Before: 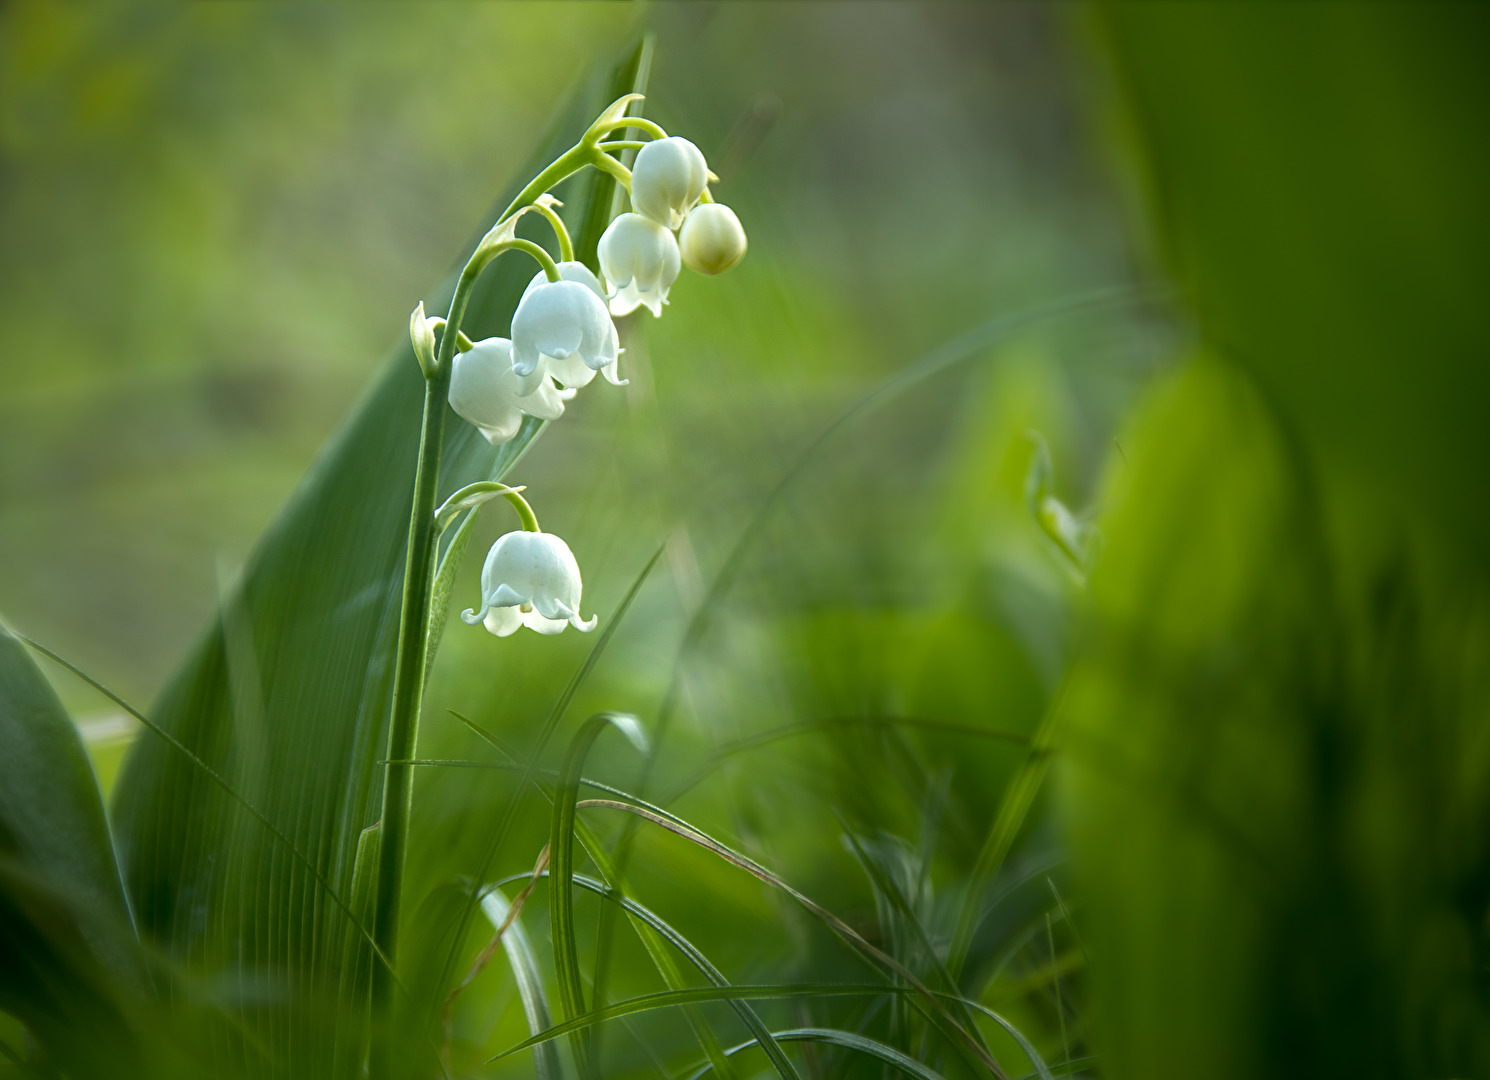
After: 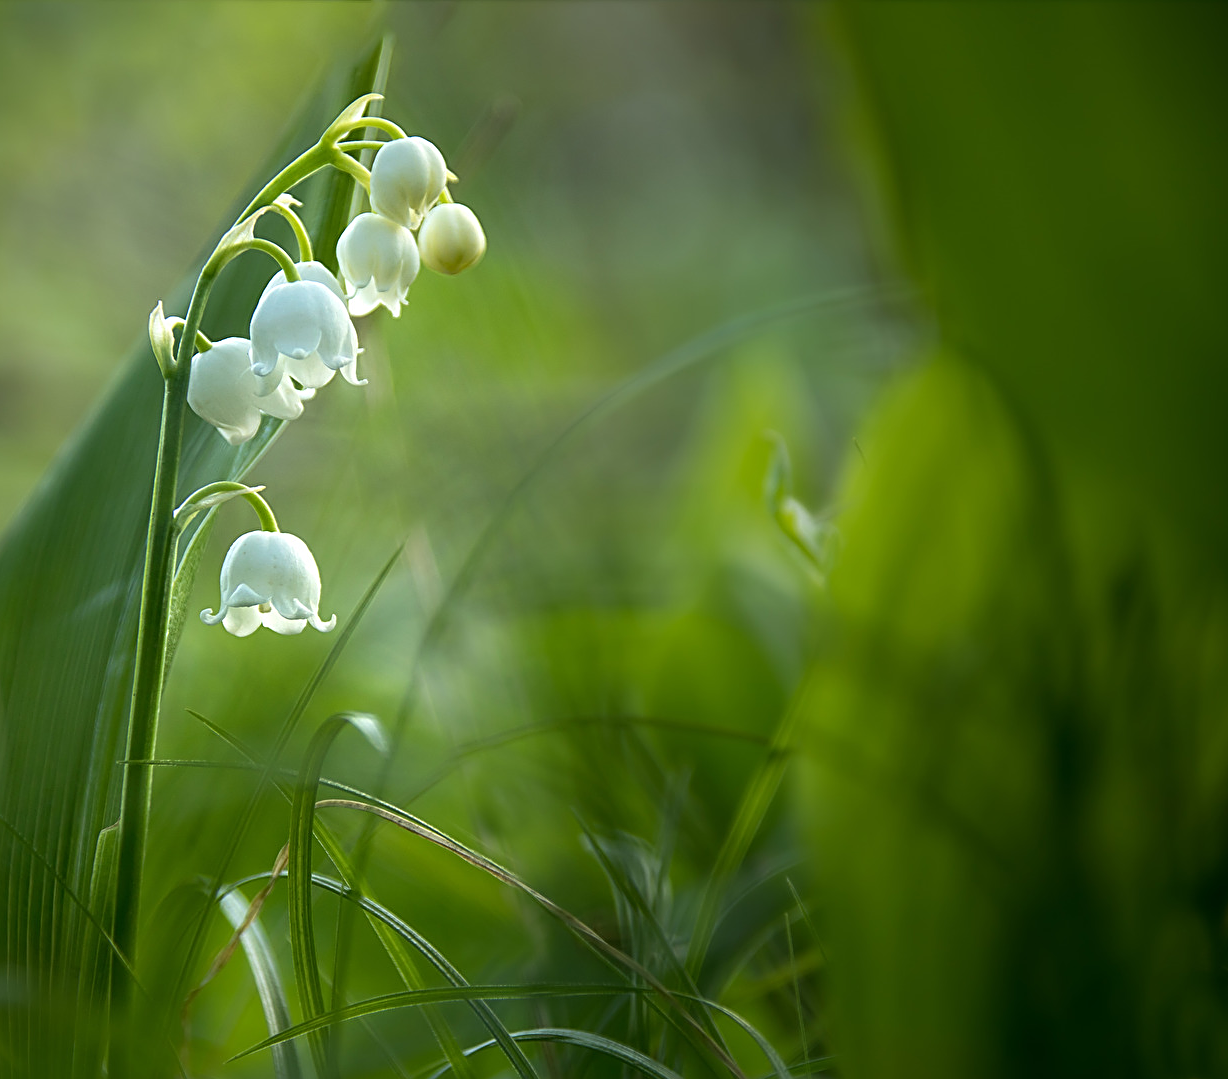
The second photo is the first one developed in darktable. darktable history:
sharpen: on, module defaults
crop: left 17.582%, bottom 0.031%
